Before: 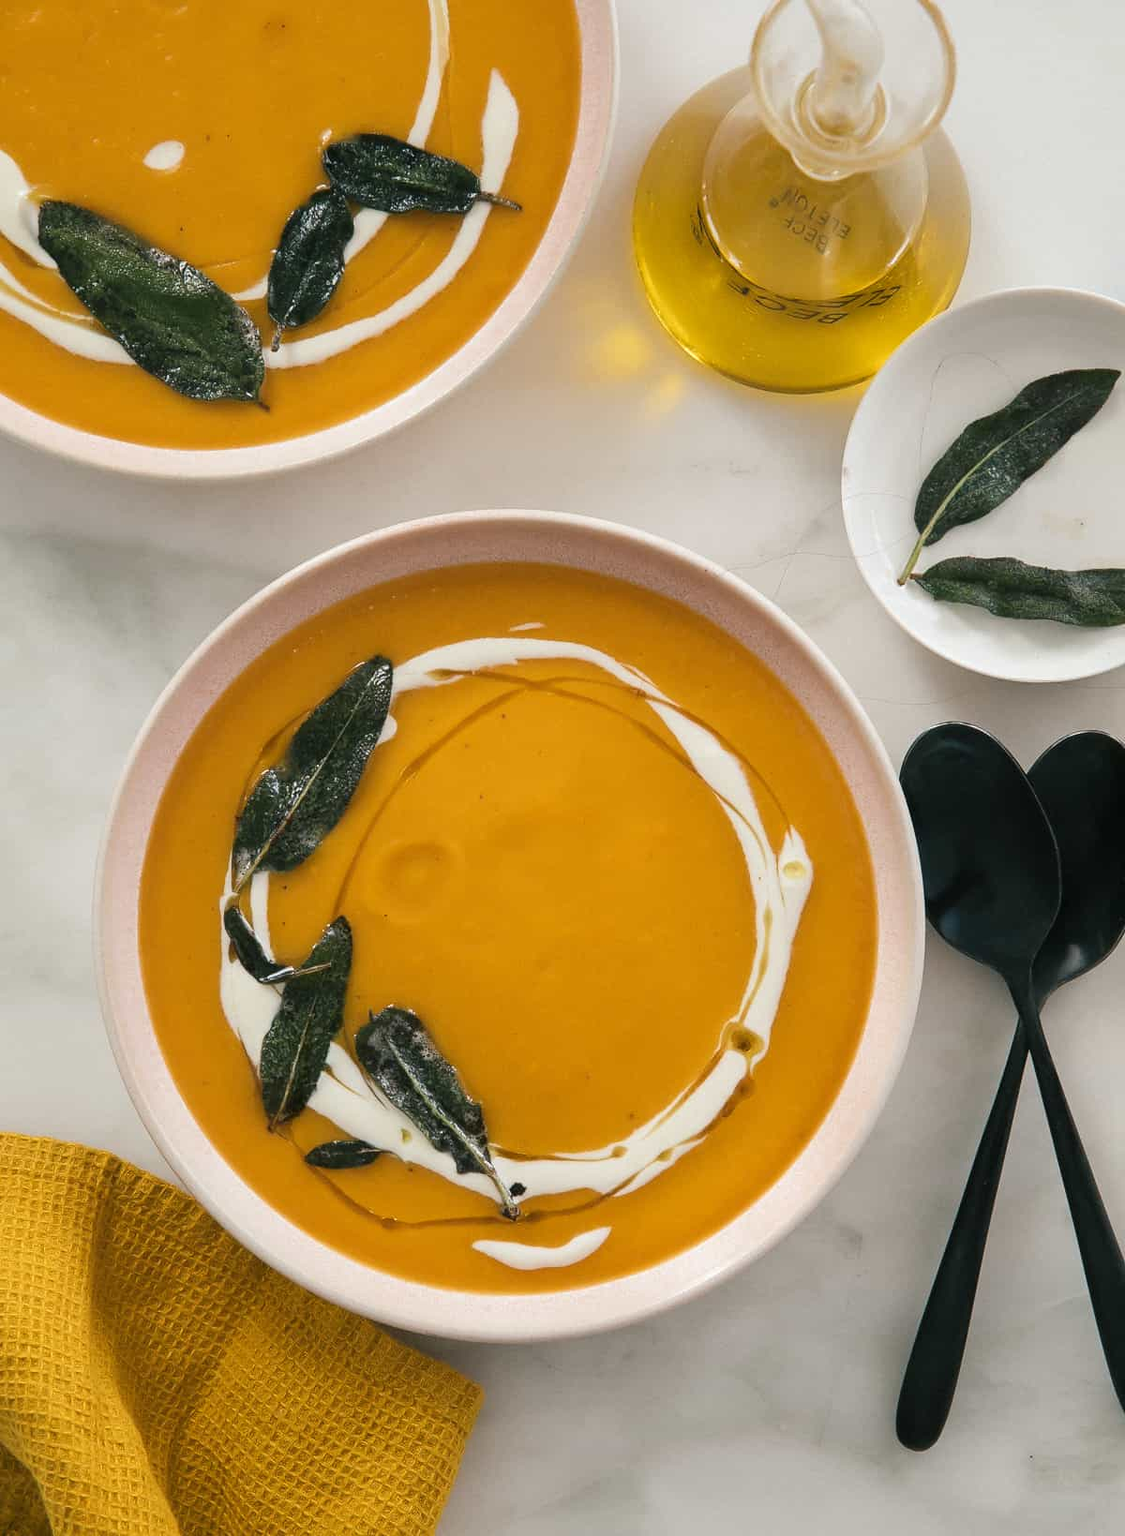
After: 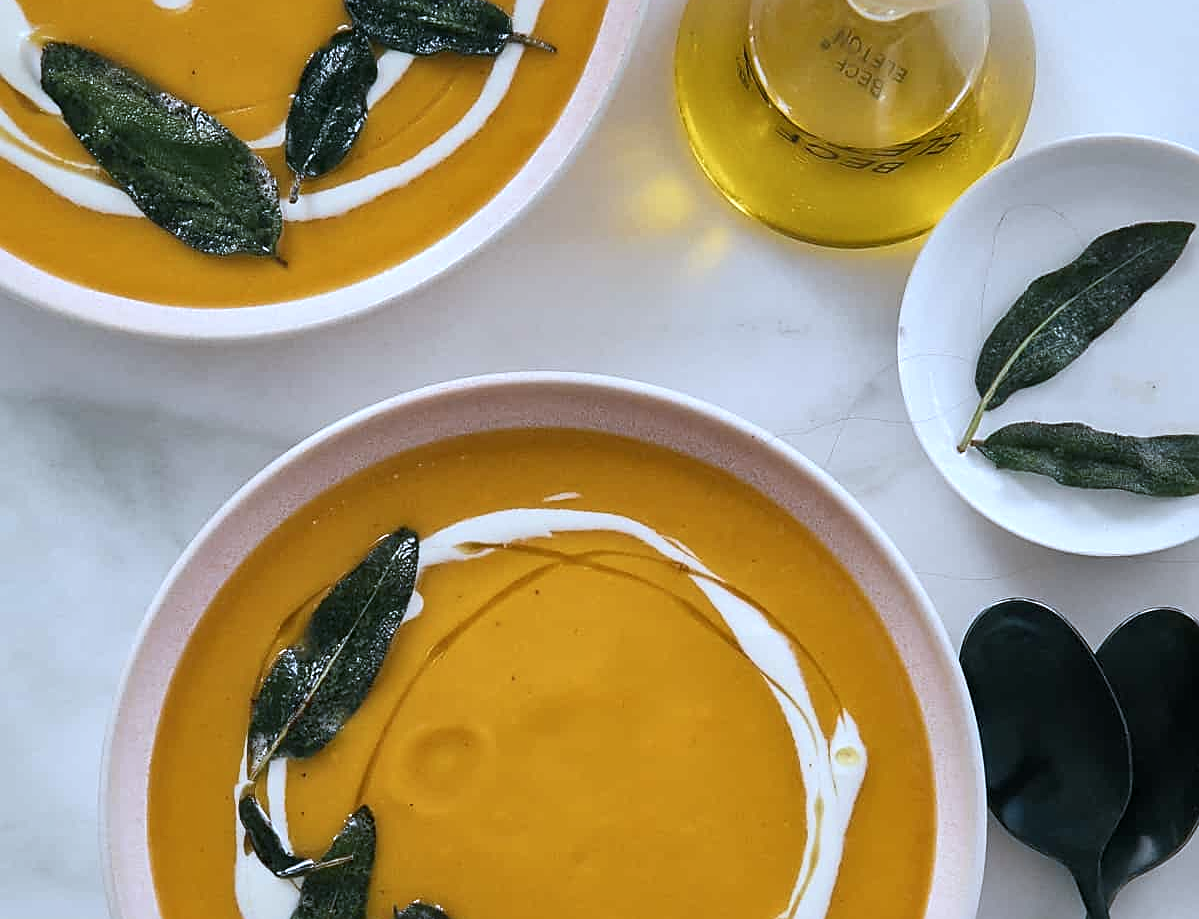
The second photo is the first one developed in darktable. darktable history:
crop and rotate: top 10.605%, bottom 33.274%
white balance: red 0.931, blue 1.11
local contrast: mode bilateral grid, contrast 20, coarseness 50, detail 130%, midtone range 0.2
color correction: highlights a* -0.137, highlights b* -5.91, shadows a* -0.137, shadows b* -0.137
sharpen: on, module defaults
